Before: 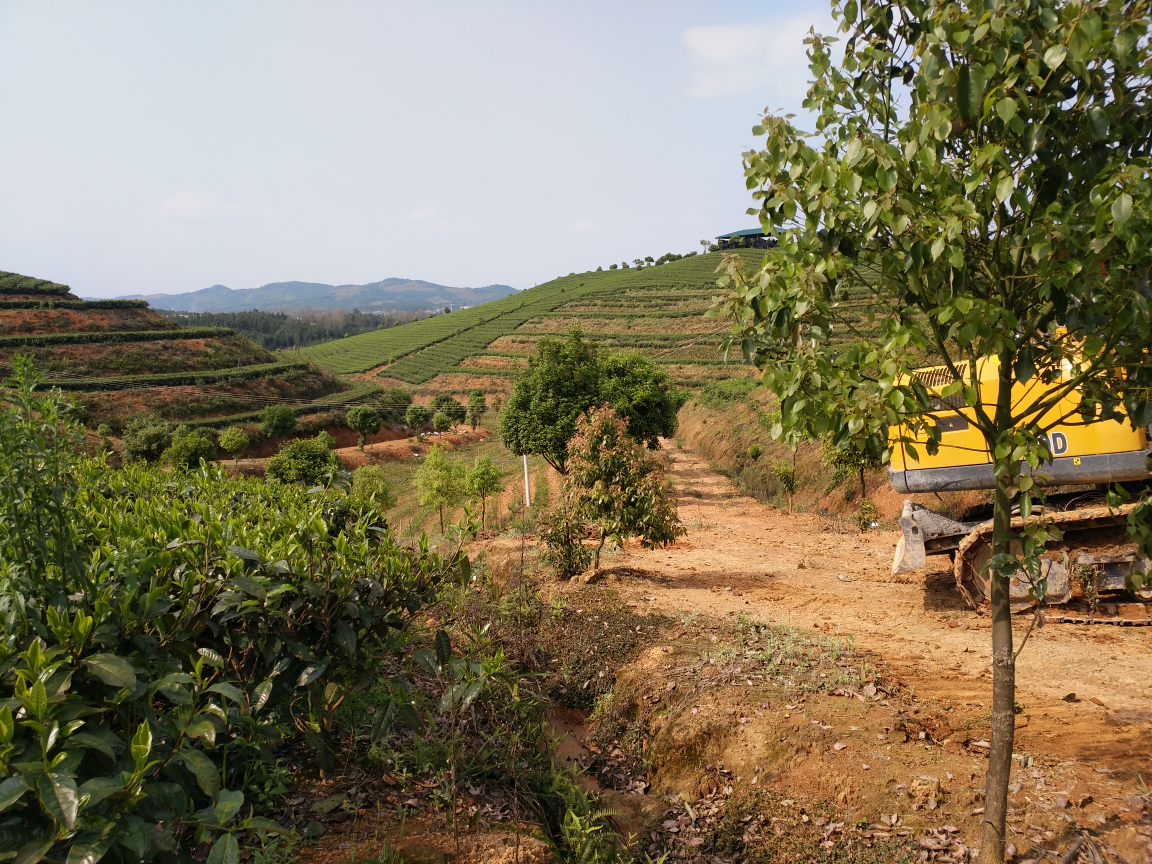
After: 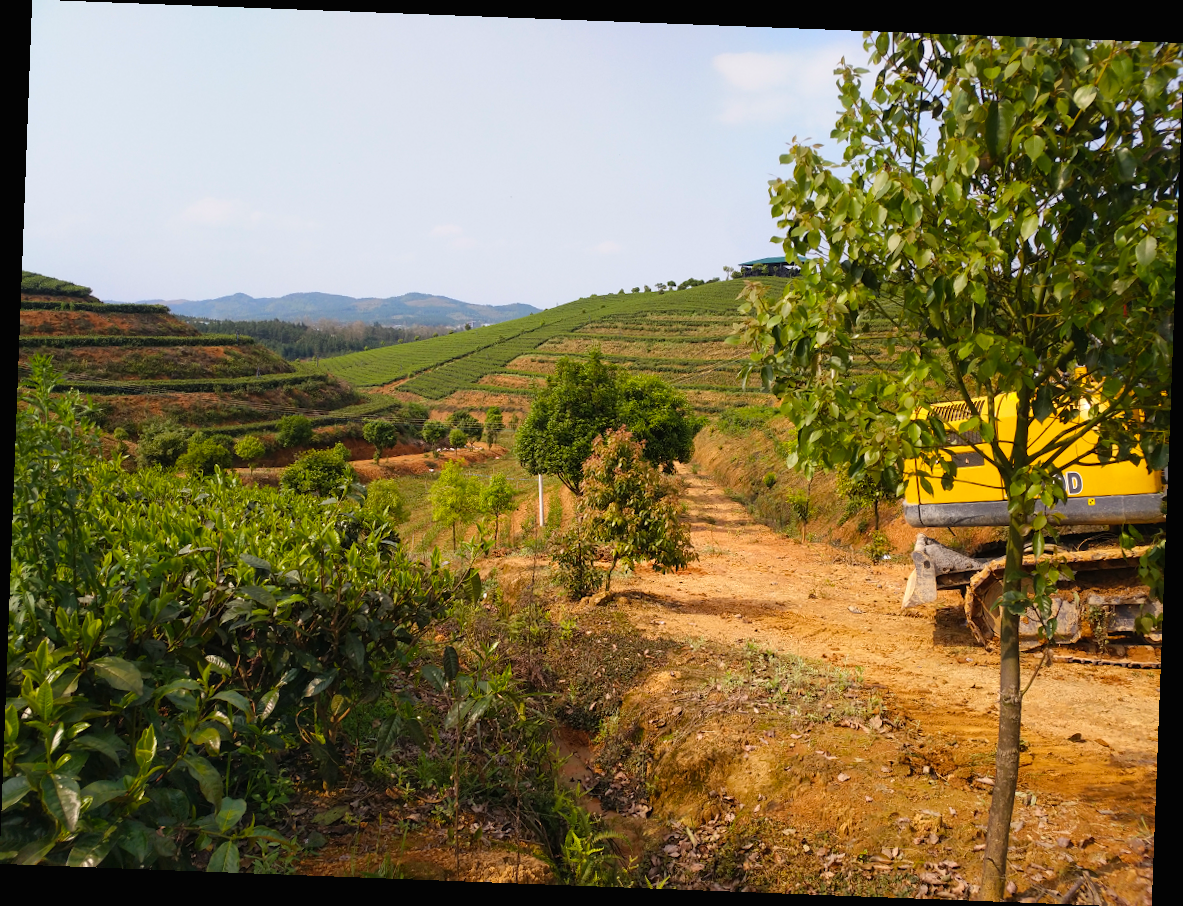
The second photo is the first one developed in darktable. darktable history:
exposure: black level correction -0.001, exposure 0.08 EV, compensate highlight preservation false
color balance rgb: perceptual saturation grading › global saturation 20%, global vibrance 20%
rotate and perspective: rotation 2.17°, automatic cropping off
